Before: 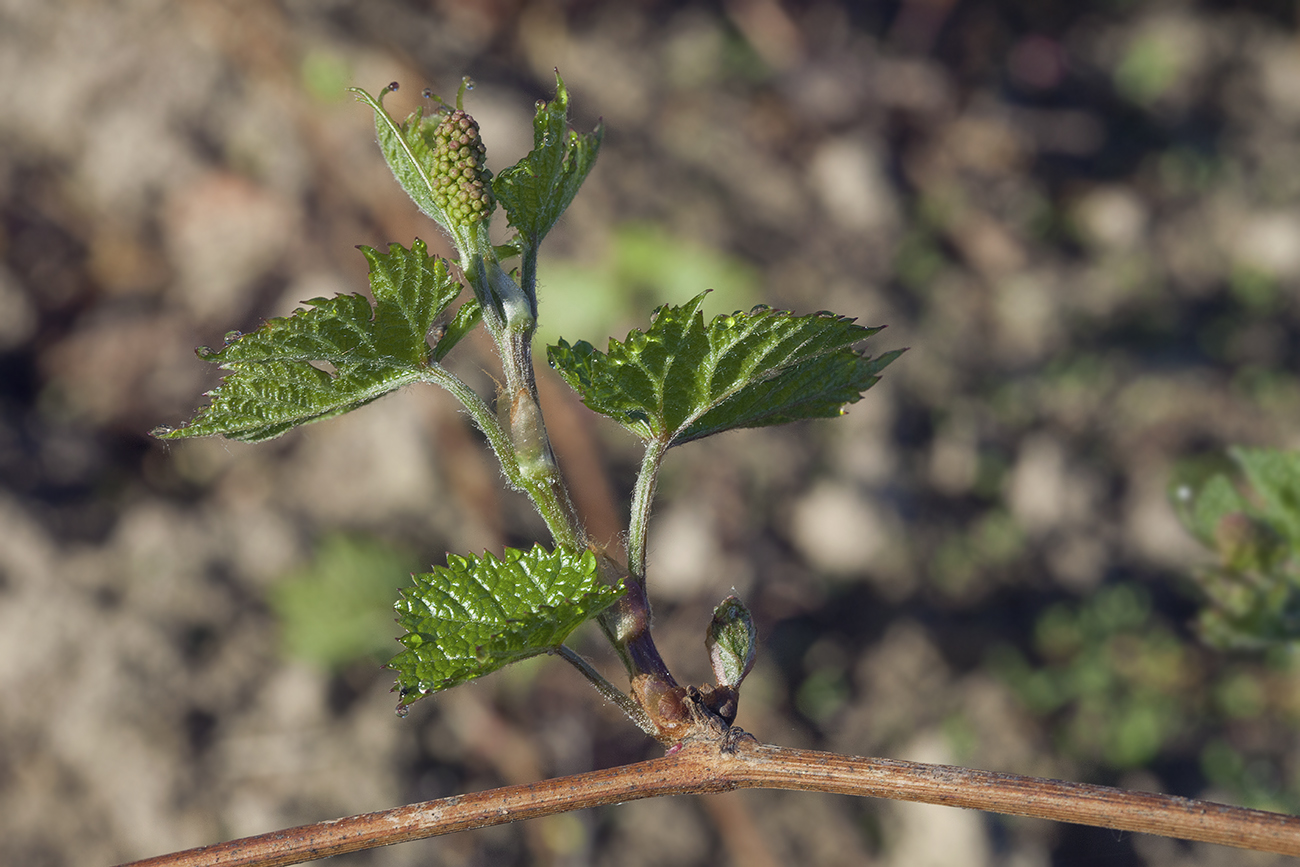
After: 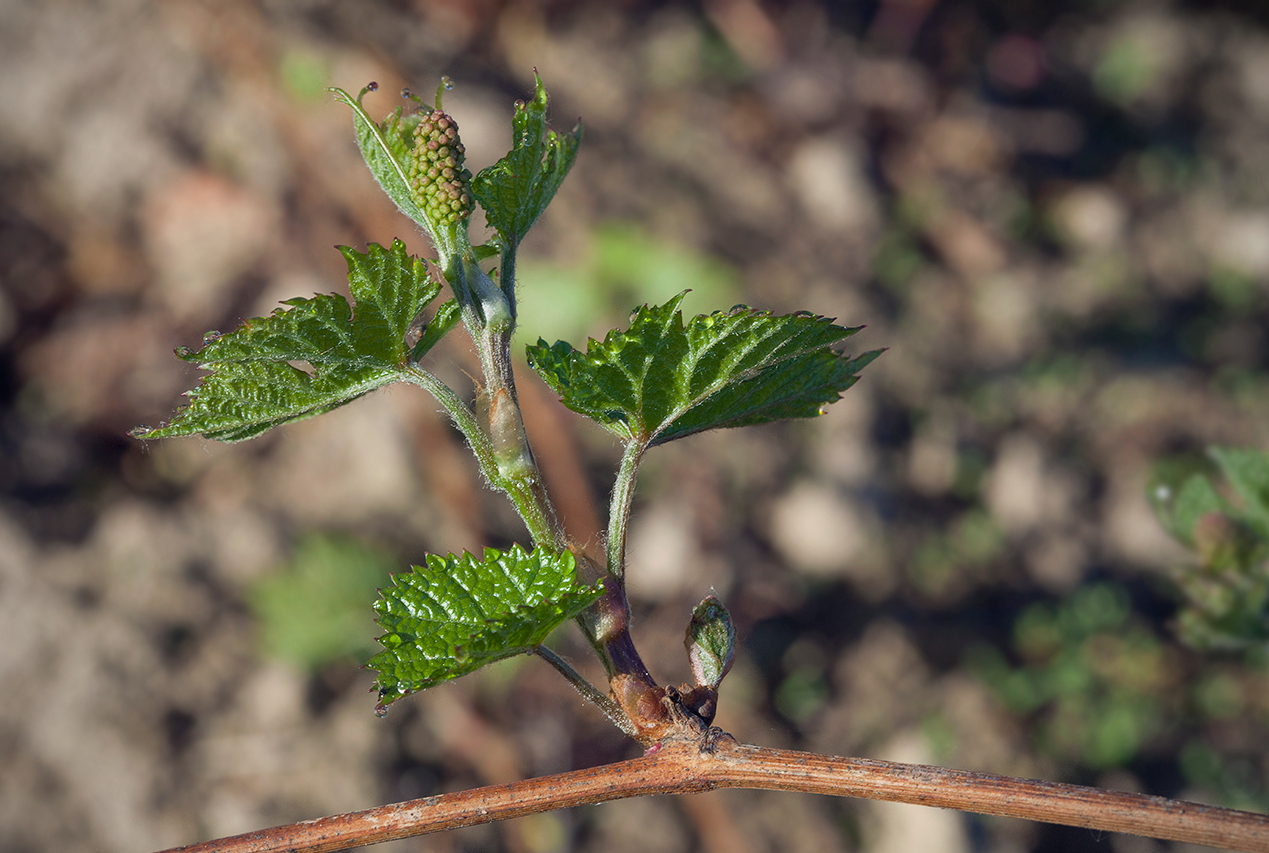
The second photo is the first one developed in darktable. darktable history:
crop and rotate: left 1.622%, right 0.745%, bottom 1.538%
vignetting: fall-off radius 60.98%, unbound false
